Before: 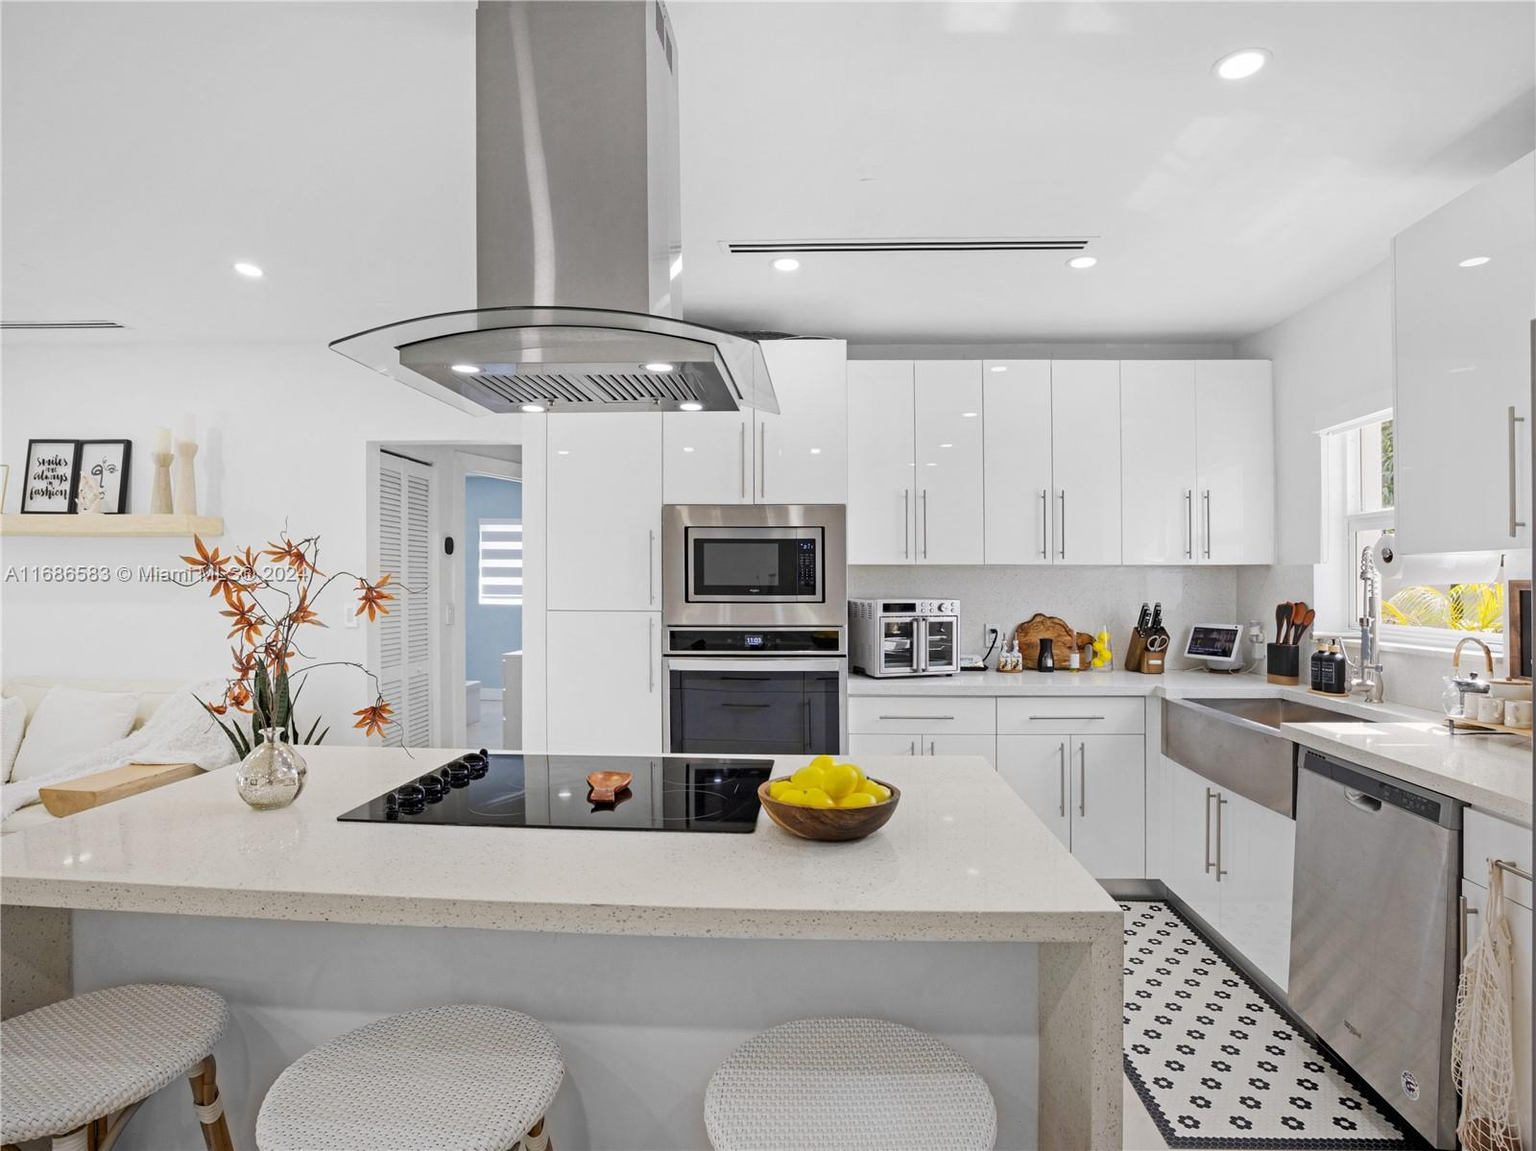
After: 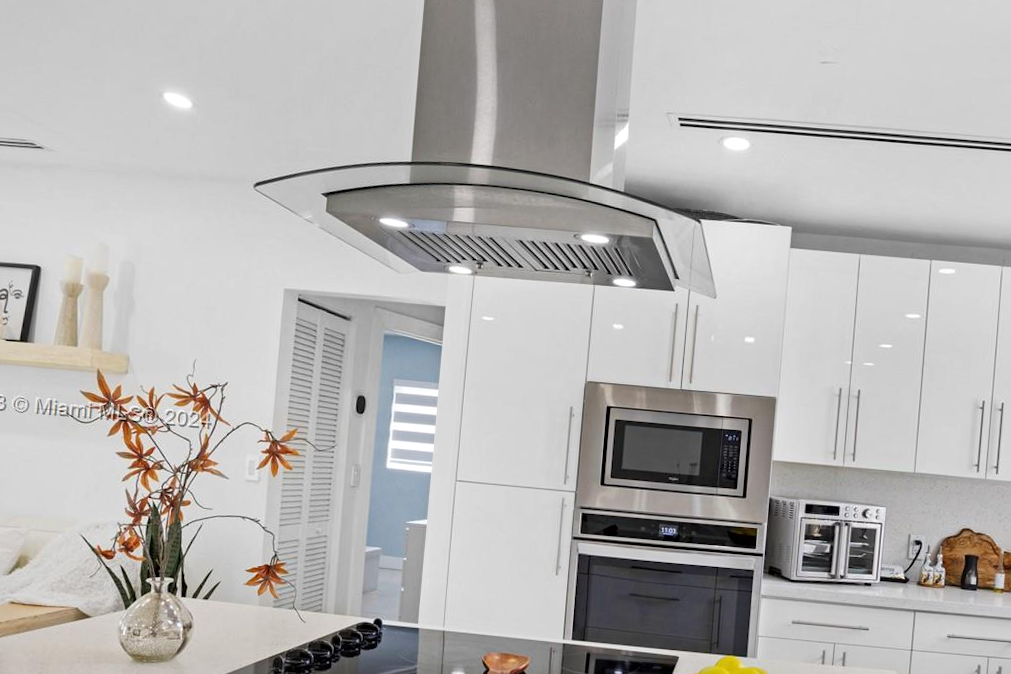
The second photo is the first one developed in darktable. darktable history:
crop and rotate: angle -4.99°, left 2.122%, top 6.945%, right 27.566%, bottom 30.519%
local contrast: mode bilateral grid, contrast 20, coarseness 50, detail 120%, midtone range 0.2
